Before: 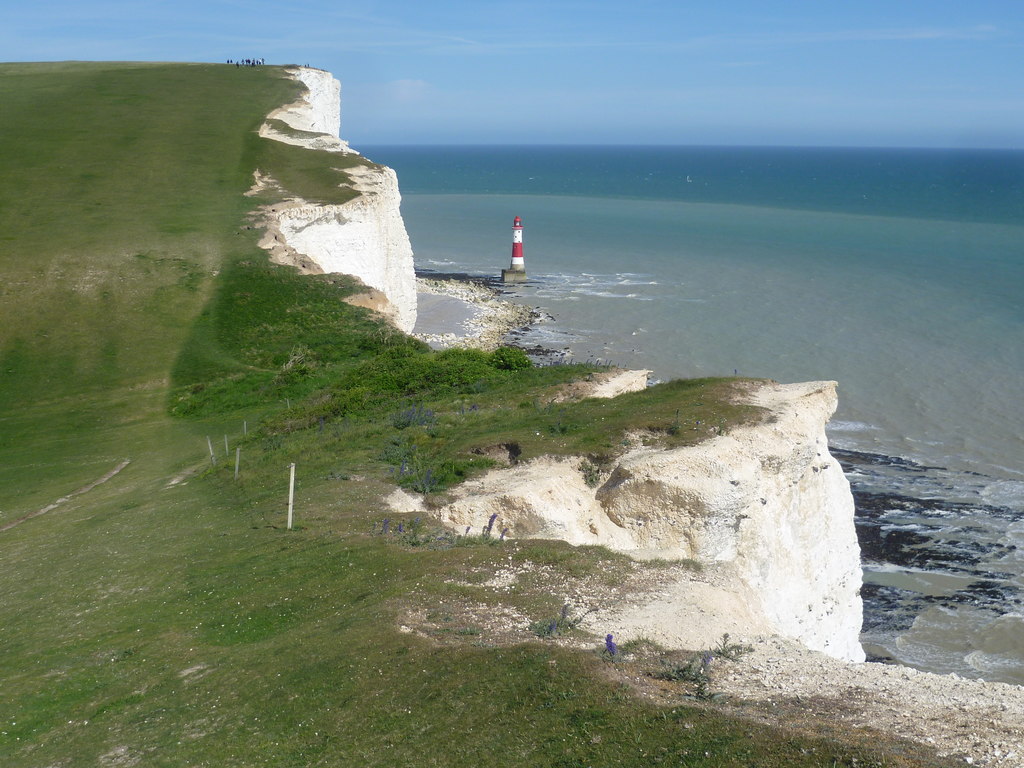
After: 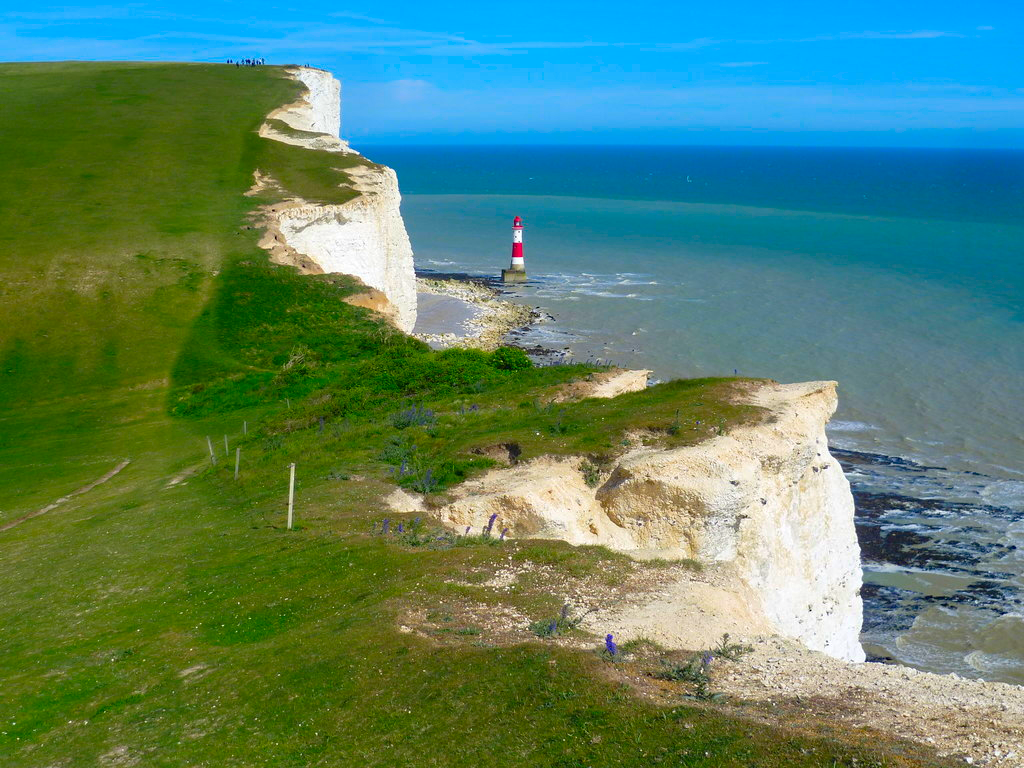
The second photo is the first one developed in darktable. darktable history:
color correction: highlights b* 0.011, saturation 1.79
haze removal: compatibility mode true, adaptive false
